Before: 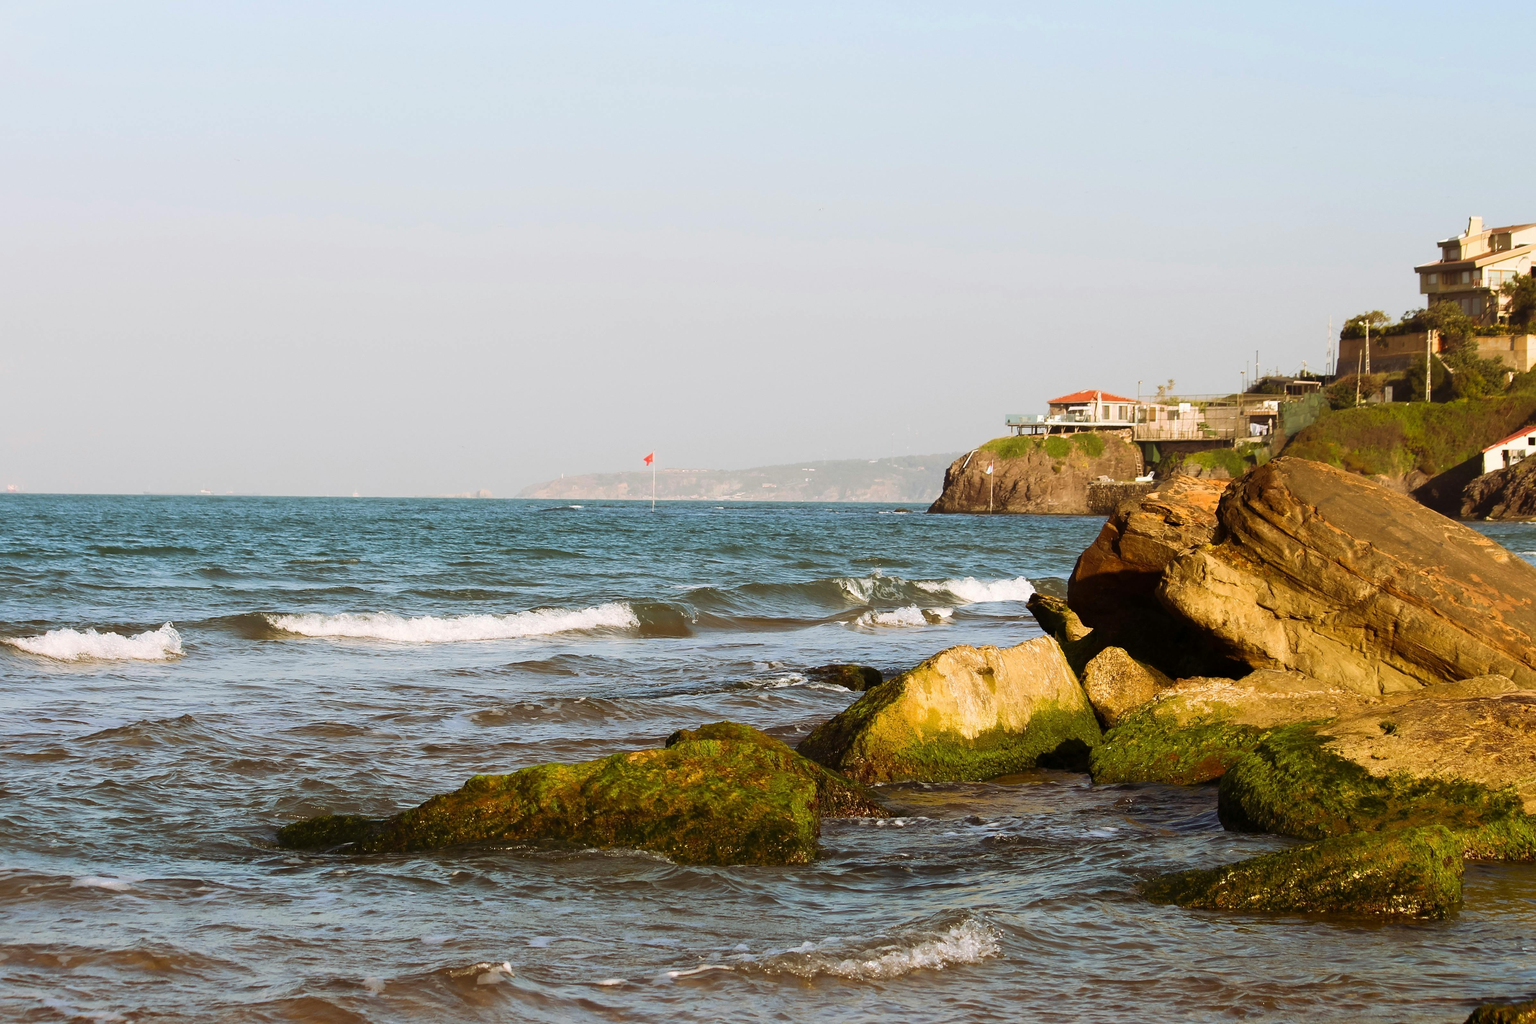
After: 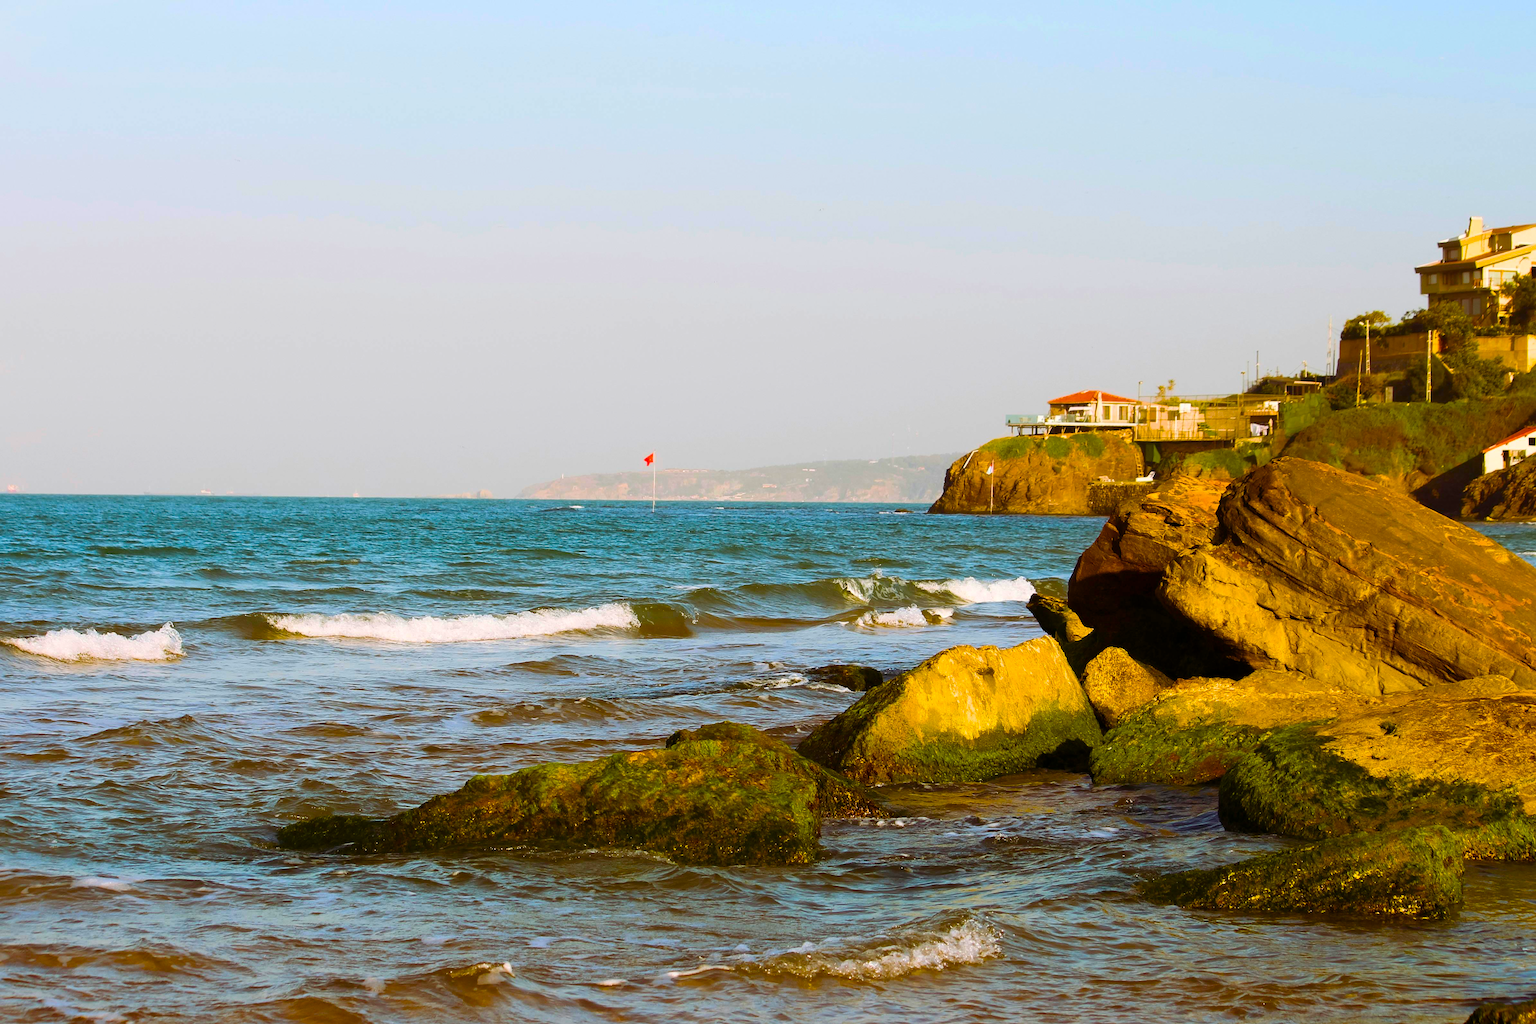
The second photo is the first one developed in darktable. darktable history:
color balance rgb: perceptual saturation grading › global saturation 99.961%
